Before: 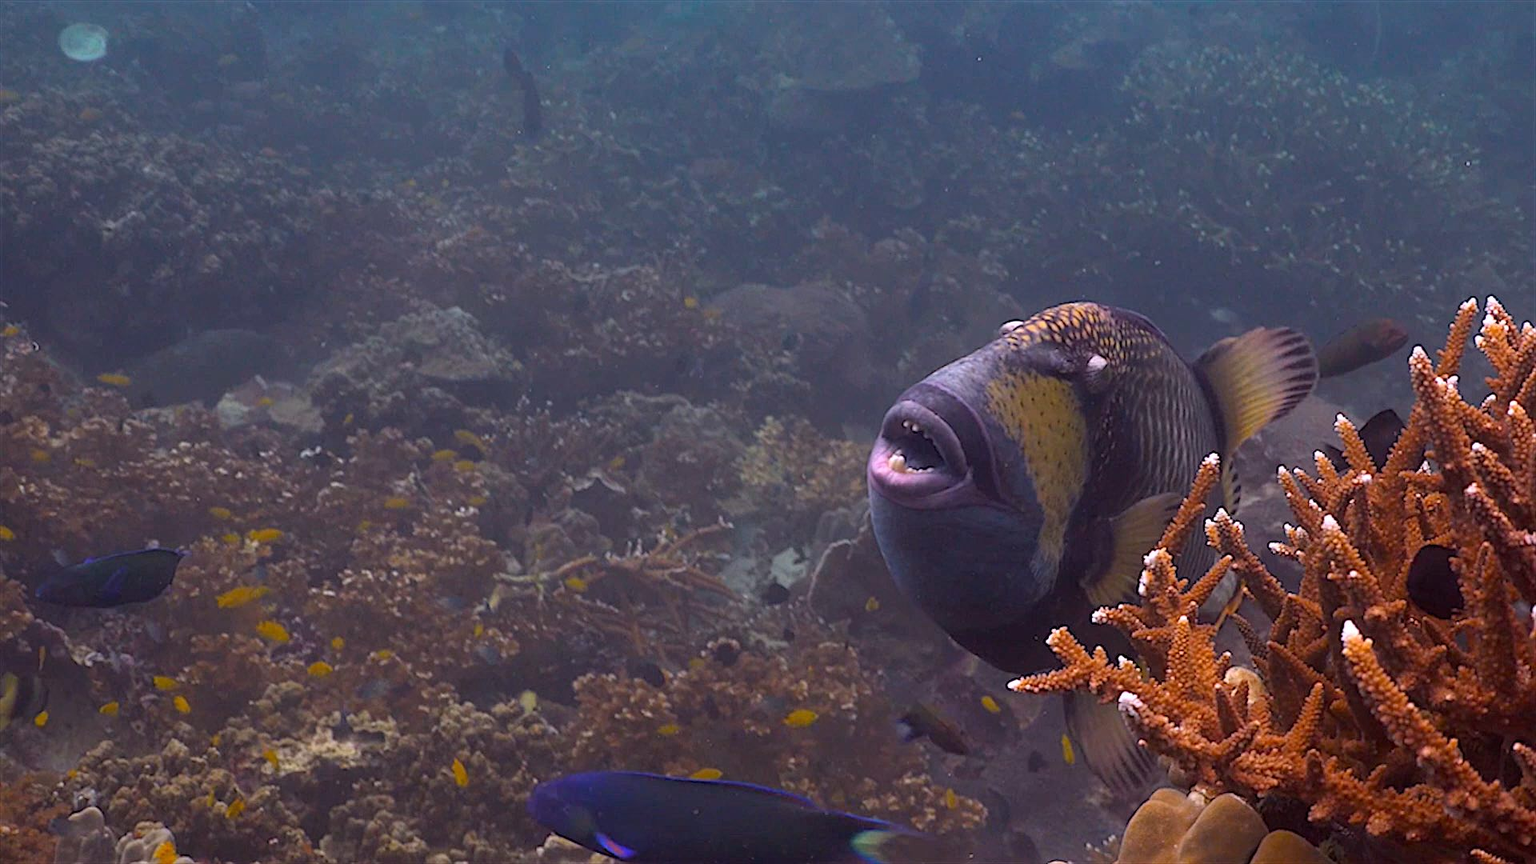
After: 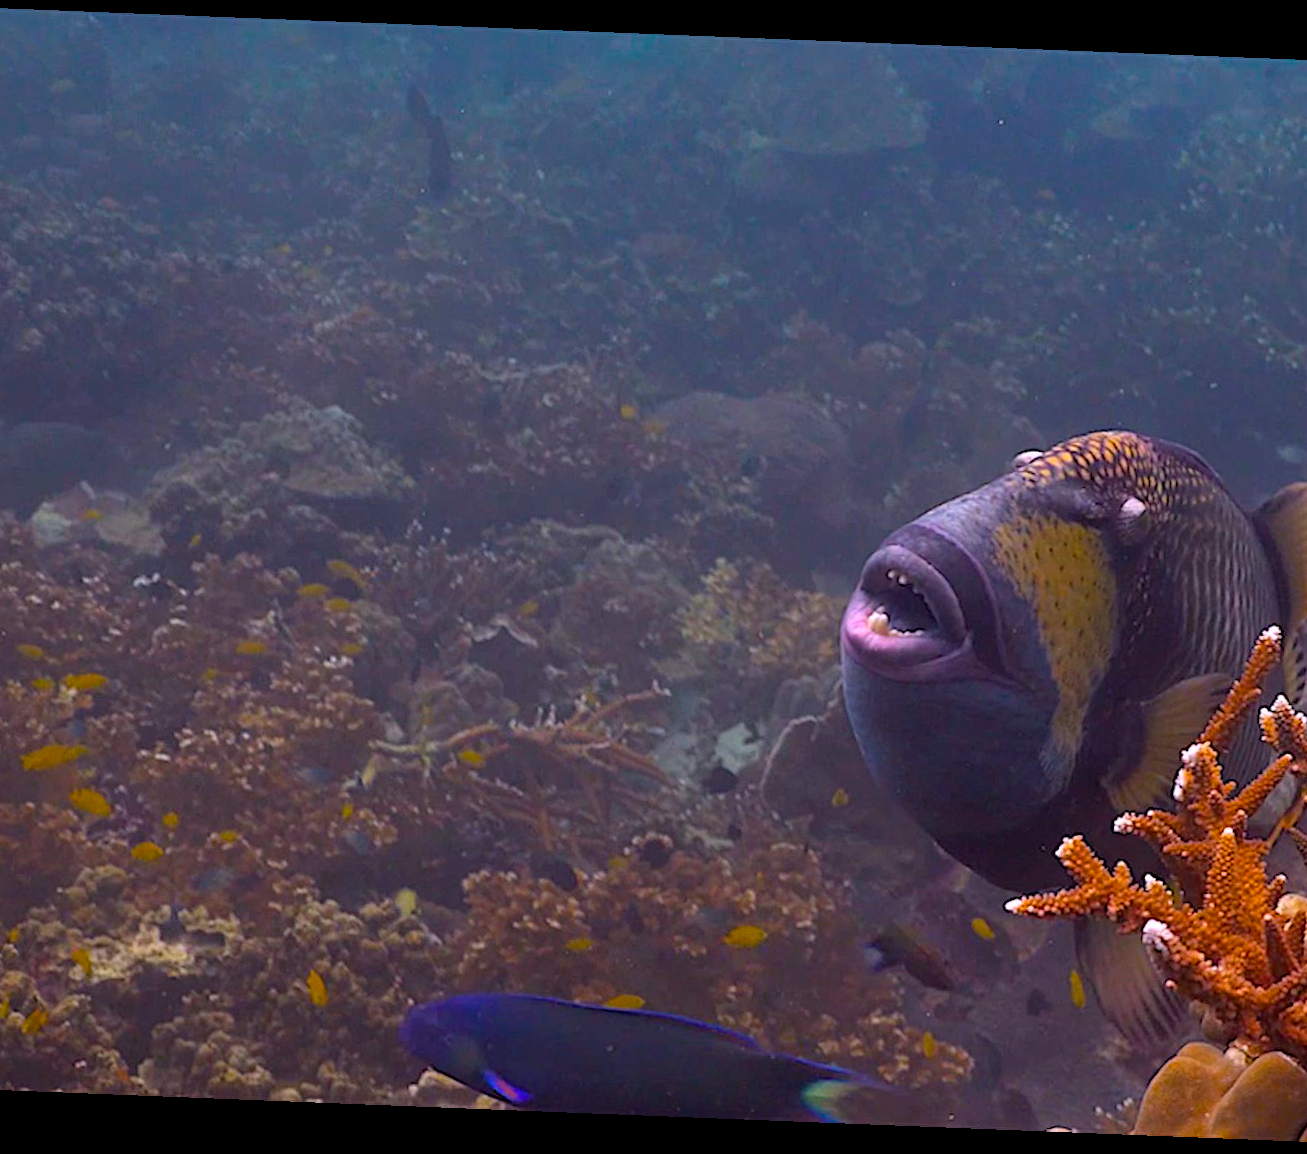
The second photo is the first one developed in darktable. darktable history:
rotate and perspective: rotation 2.27°, automatic cropping off
crop and rotate: left 13.409%, right 19.924%
color balance rgb: perceptual saturation grading › global saturation 30%, global vibrance 10%
